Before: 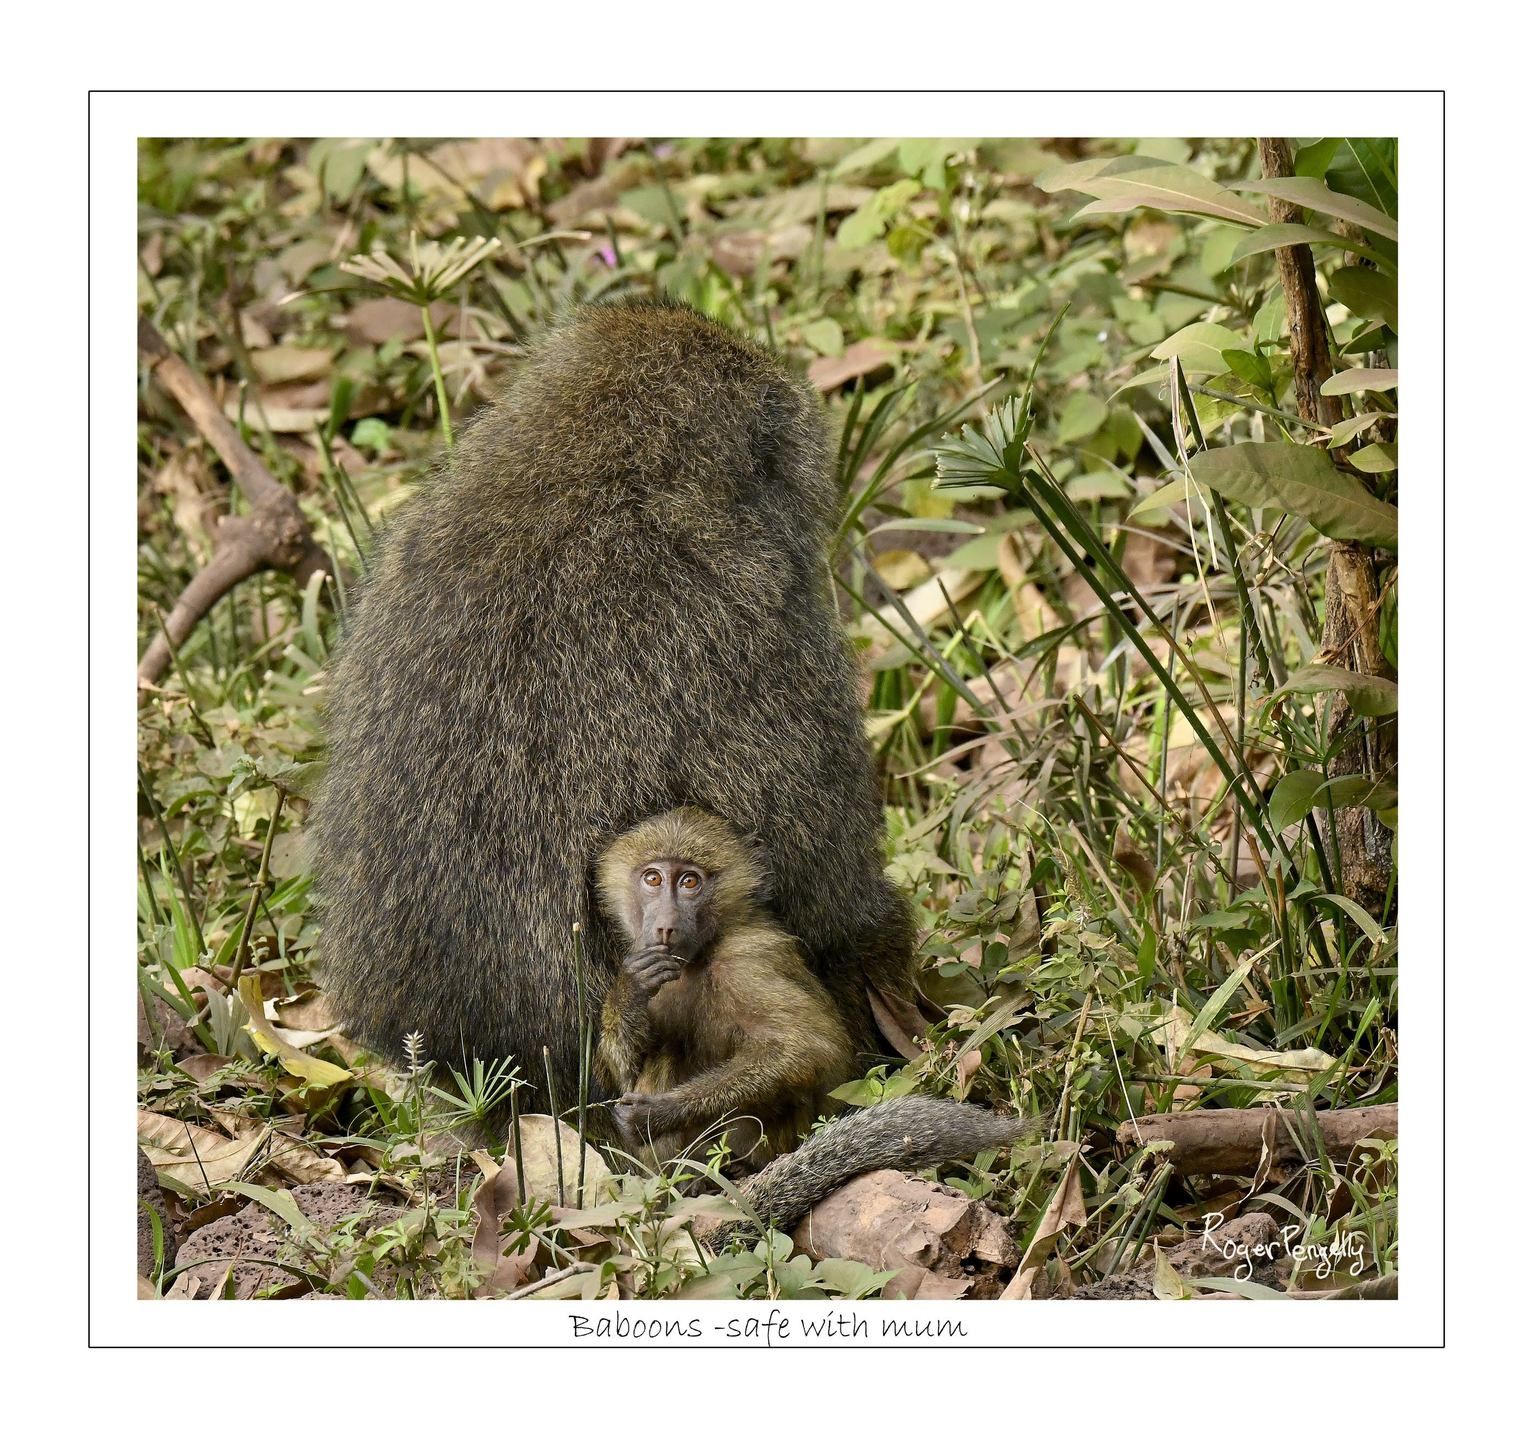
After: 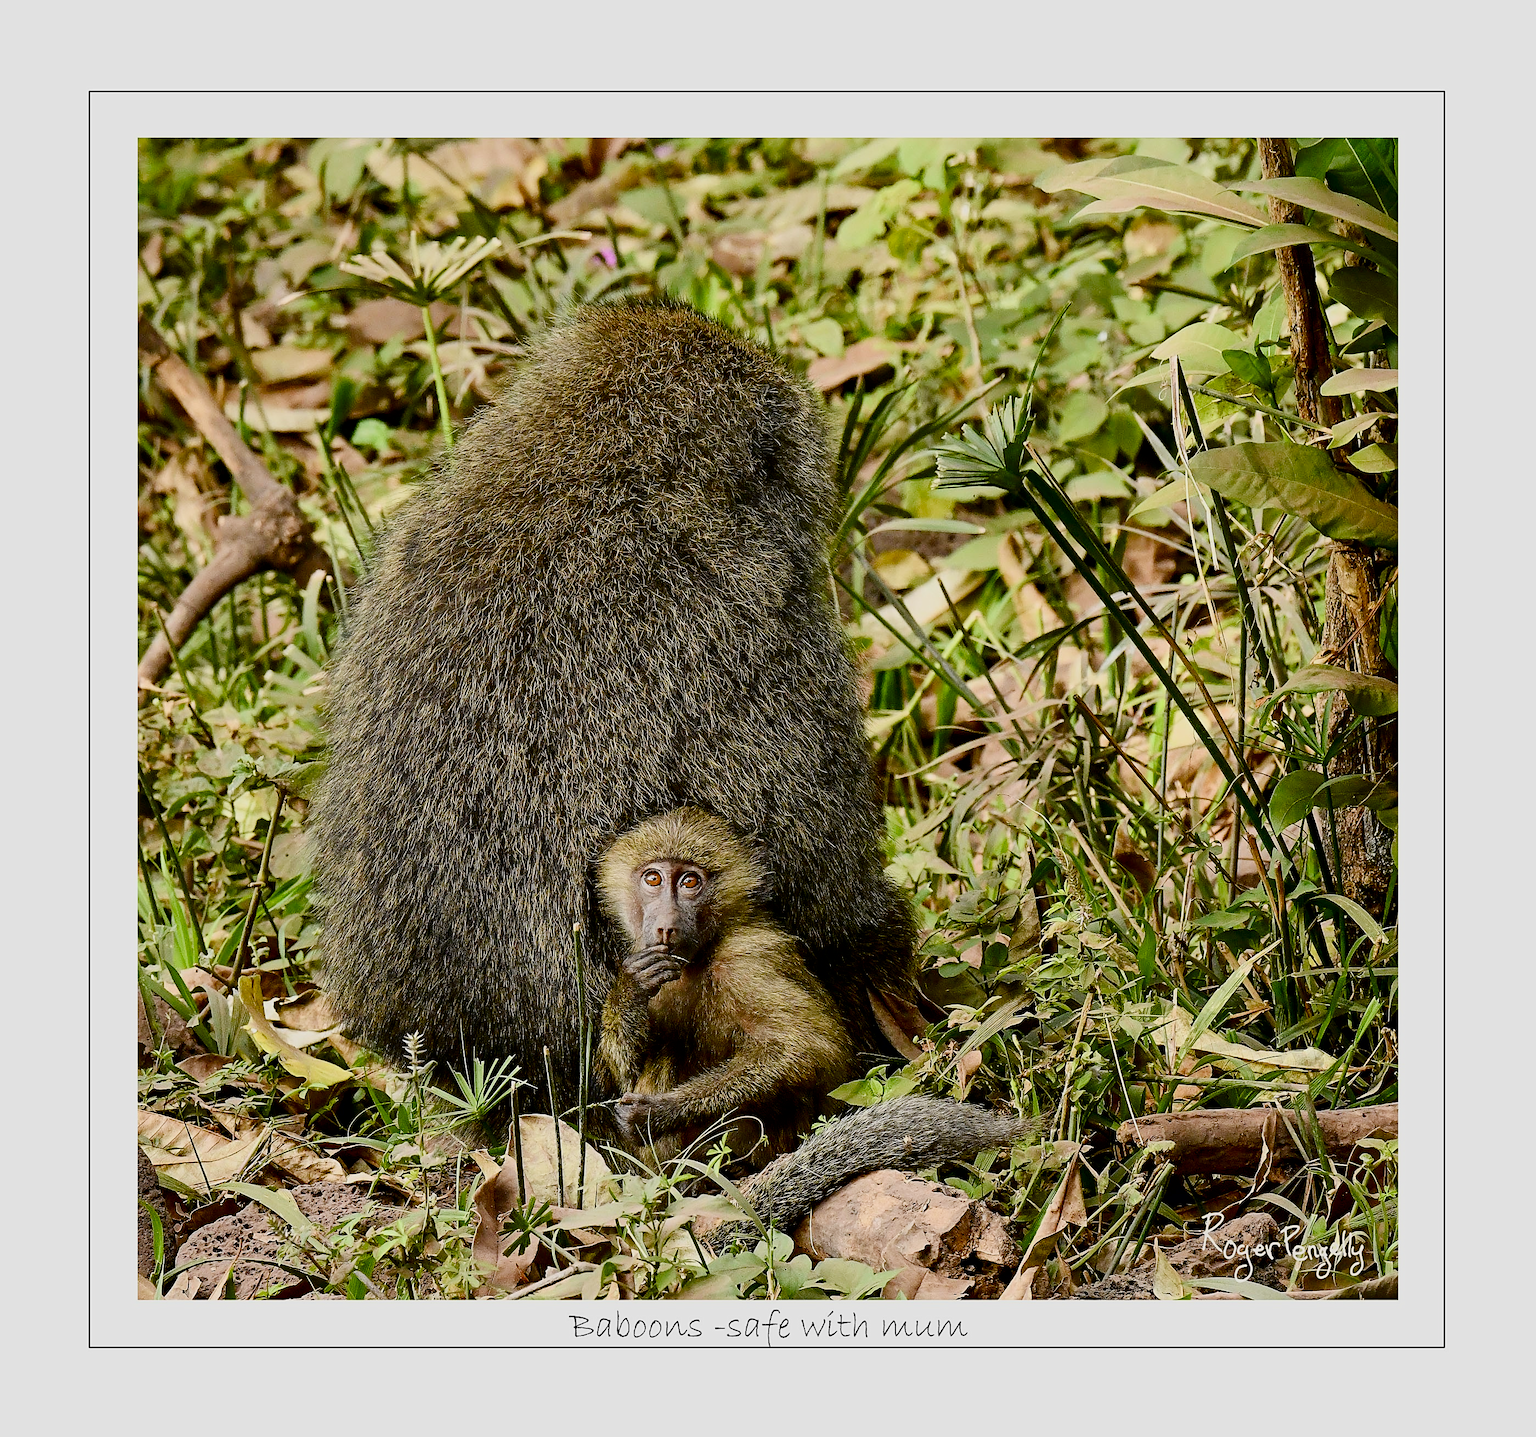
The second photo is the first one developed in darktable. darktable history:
color balance rgb: perceptual saturation grading › global saturation 20%, perceptual saturation grading › highlights -50%, perceptual saturation grading › shadows 30%, perceptual brilliance grading › global brilliance 10%, perceptual brilliance grading › shadows 15%
sharpen: on, module defaults
filmic rgb: black relative exposure -7.15 EV, white relative exposure 5.36 EV, hardness 3.02, color science v6 (2022)
contrast brightness saturation: contrast 0.22, brightness -0.19, saturation 0.24
